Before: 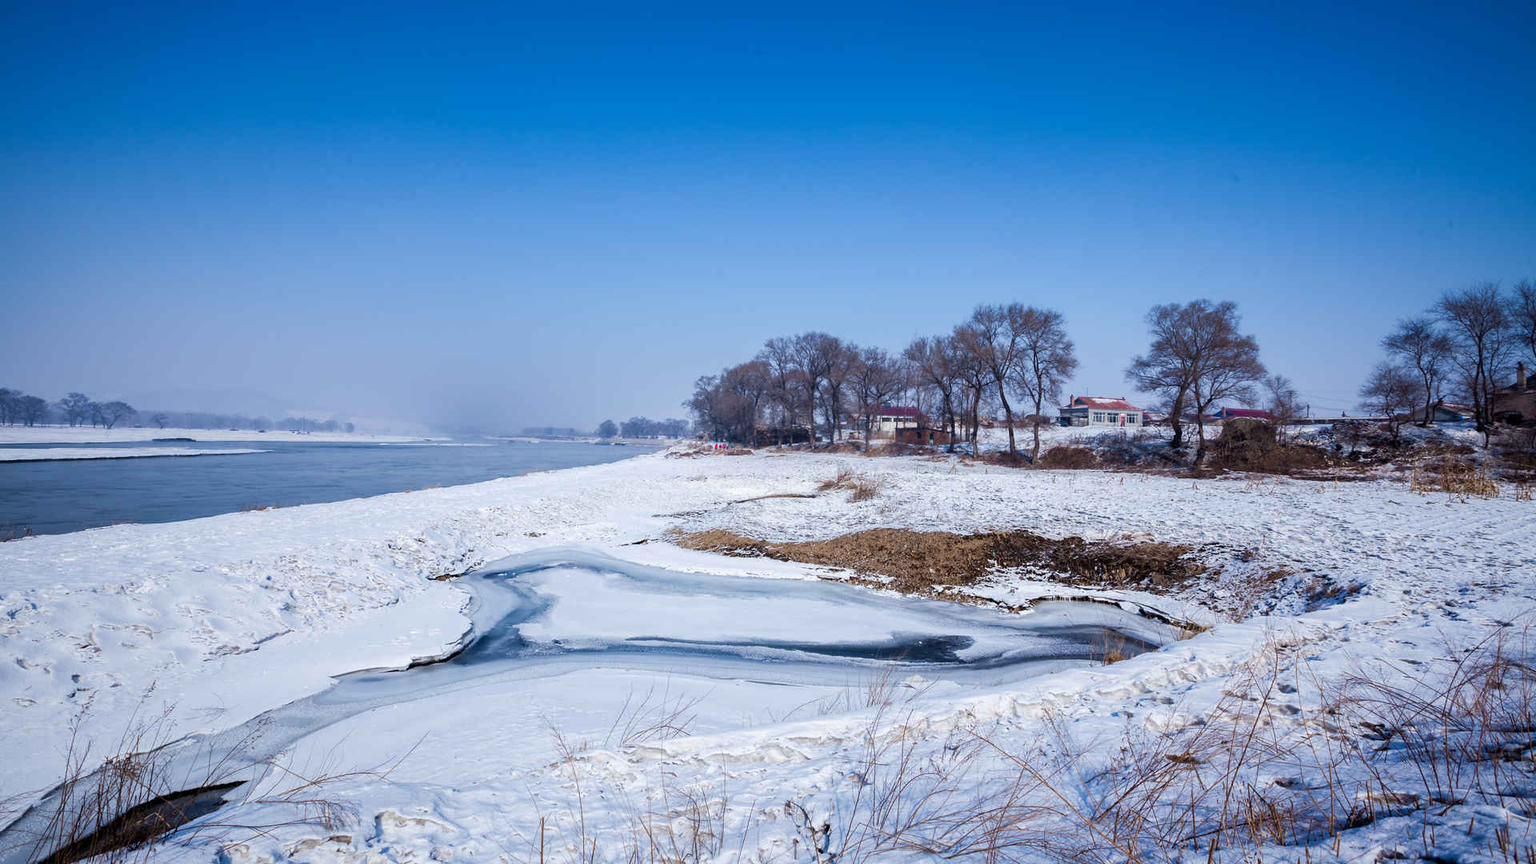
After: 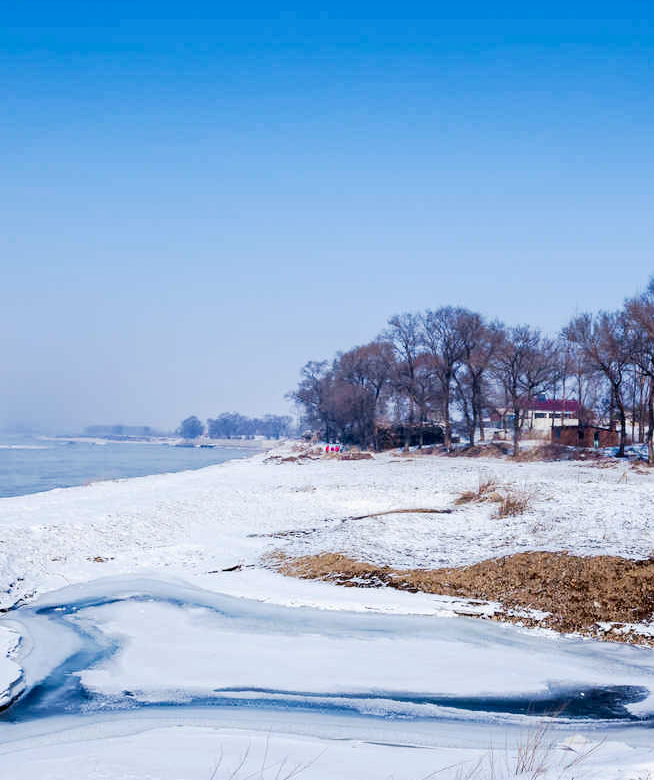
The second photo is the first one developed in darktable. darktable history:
crop and rotate: left 29.625%, top 10.185%, right 36.278%, bottom 17.587%
contrast brightness saturation: contrast 0.035, saturation 0.066
sharpen: radius 2.86, amount 0.883, threshold 47.517
tone curve: curves: ch0 [(0, 0.013) (0.054, 0.018) (0.205, 0.191) (0.289, 0.292) (0.39, 0.424) (0.493, 0.551) (0.666, 0.743) (0.795, 0.841) (1, 0.998)]; ch1 [(0, 0) (0.385, 0.343) (0.439, 0.415) (0.494, 0.495) (0.501, 0.501) (0.51, 0.509) (0.548, 0.554) (0.586, 0.601) (0.66, 0.687) (0.783, 0.804) (1, 1)]; ch2 [(0, 0) (0.304, 0.31) (0.403, 0.399) (0.441, 0.428) (0.47, 0.469) (0.498, 0.496) (0.524, 0.538) (0.566, 0.579) (0.633, 0.665) (0.7, 0.711) (1, 1)], preserve colors none
